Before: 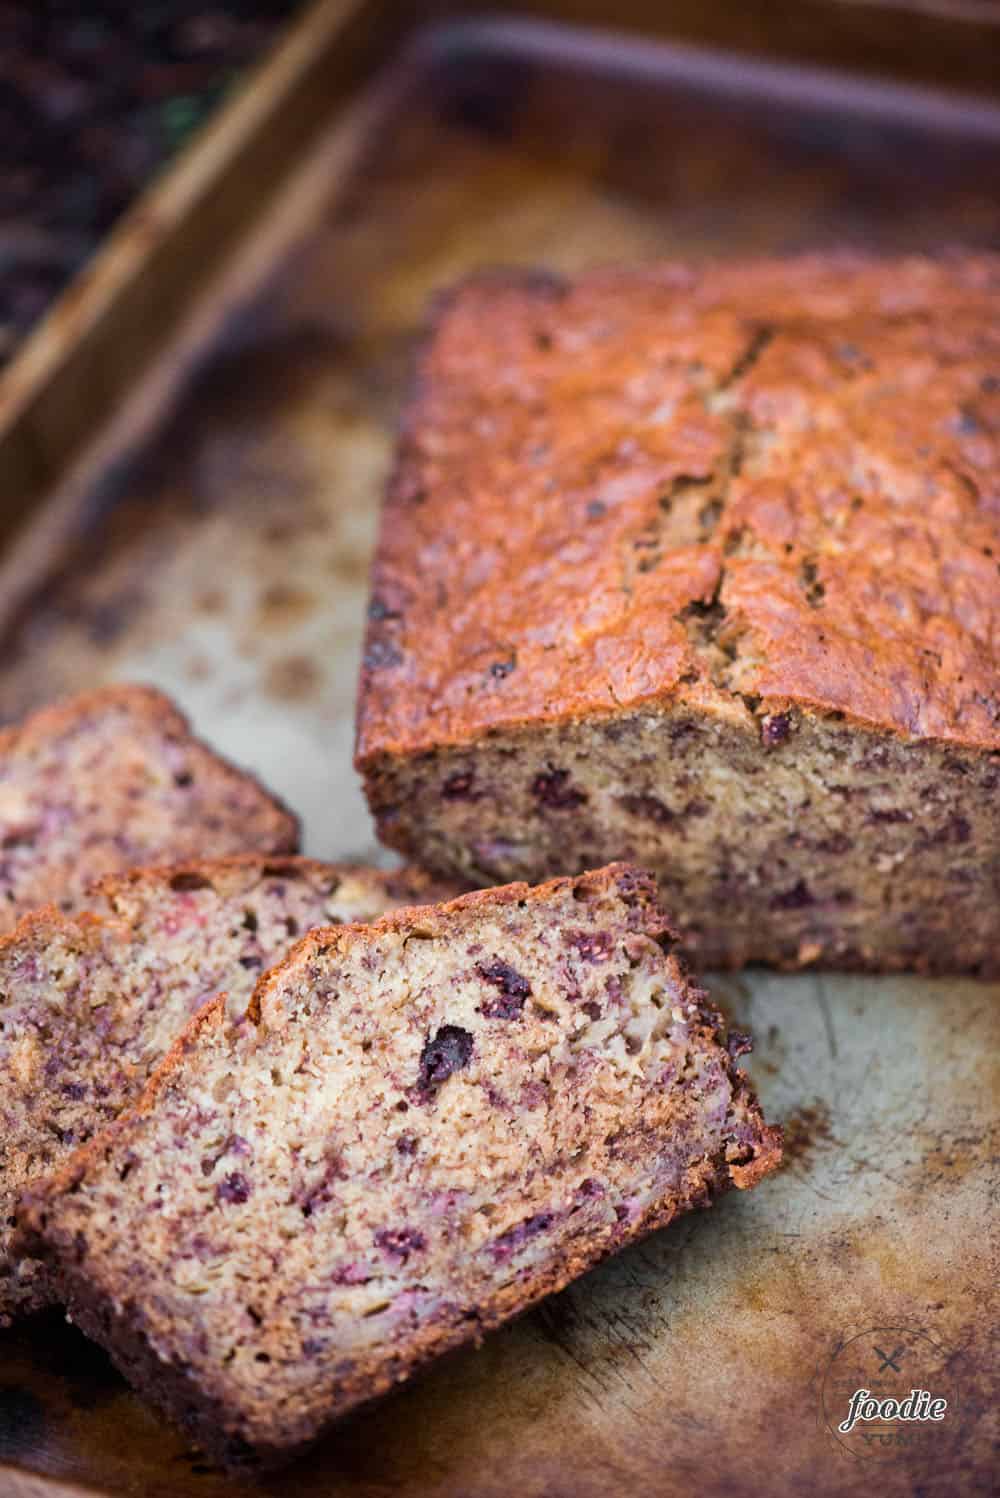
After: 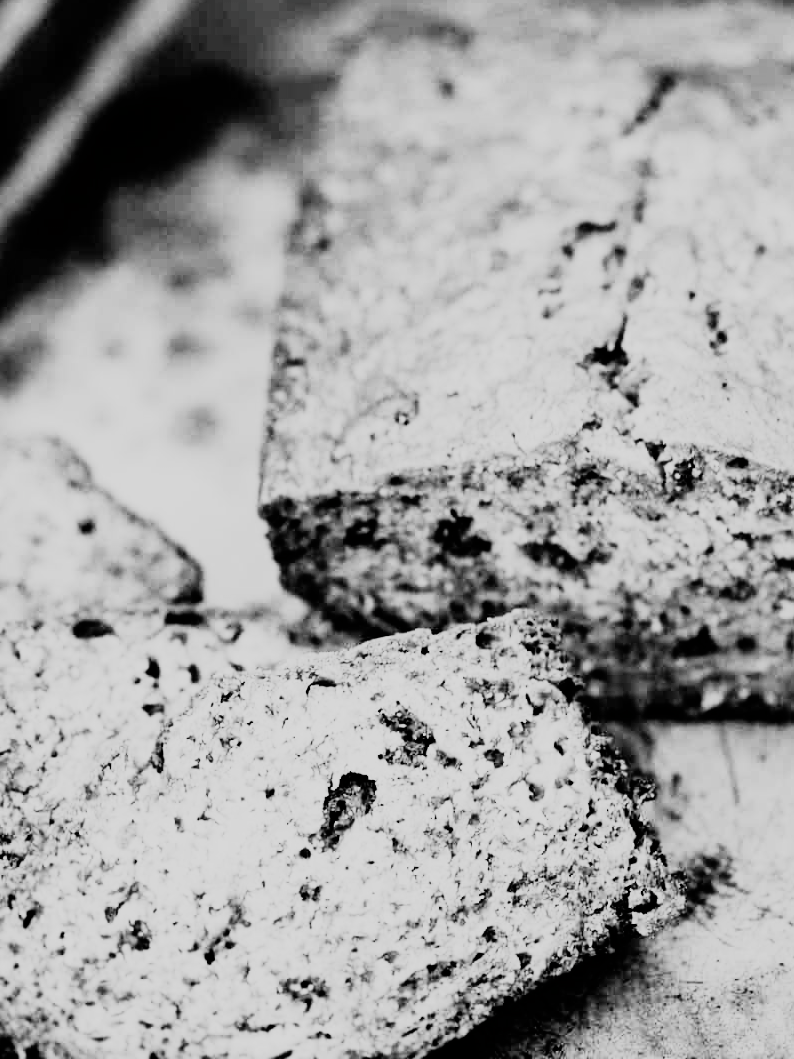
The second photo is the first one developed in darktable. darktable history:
exposure: black level correction 0.009, compensate highlight preservation false
rgb curve: curves: ch0 [(0, 0) (0.21, 0.15) (0.24, 0.21) (0.5, 0.75) (0.75, 0.96) (0.89, 0.99) (1, 1)]; ch1 [(0, 0.02) (0.21, 0.13) (0.25, 0.2) (0.5, 0.67) (0.75, 0.9) (0.89, 0.97) (1, 1)]; ch2 [(0, 0.02) (0.21, 0.13) (0.25, 0.2) (0.5, 0.67) (0.75, 0.9) (0.89, 0.97) (1, 1)], compensate middle gray true
crop: left 9.712%, top 16.928%, right 10.845%, bottom 12.332%
tone equalizer: -8 EV -0.417 EV, -7 EV -0.389 EV, -6 EV -0.333 EV, -5 EV -0.222 EV, -3 EV 0.222 EV, -2 EV 0.333 EV, -1 EV 0.389 EV, +0 EV 0.417 EV, edges refinement/feathering 500, mask exposure compensation -1.25 EV, preserve details no
color balance rgb: perceptual saturation grading › global saturation 20%, perceptual saturation grading › highlights -25%, perceptual saturation grading › shadows 25%
color calibration: output gray [0.22, 0.42, 0.37, 0], gray › normalize channels true, illuminant same as pipeline (D50), adaptation XYZ, x 0.346, y 0.359, gamut compression 0
filmic rgb: hardness 4.17, contrast 0.921
